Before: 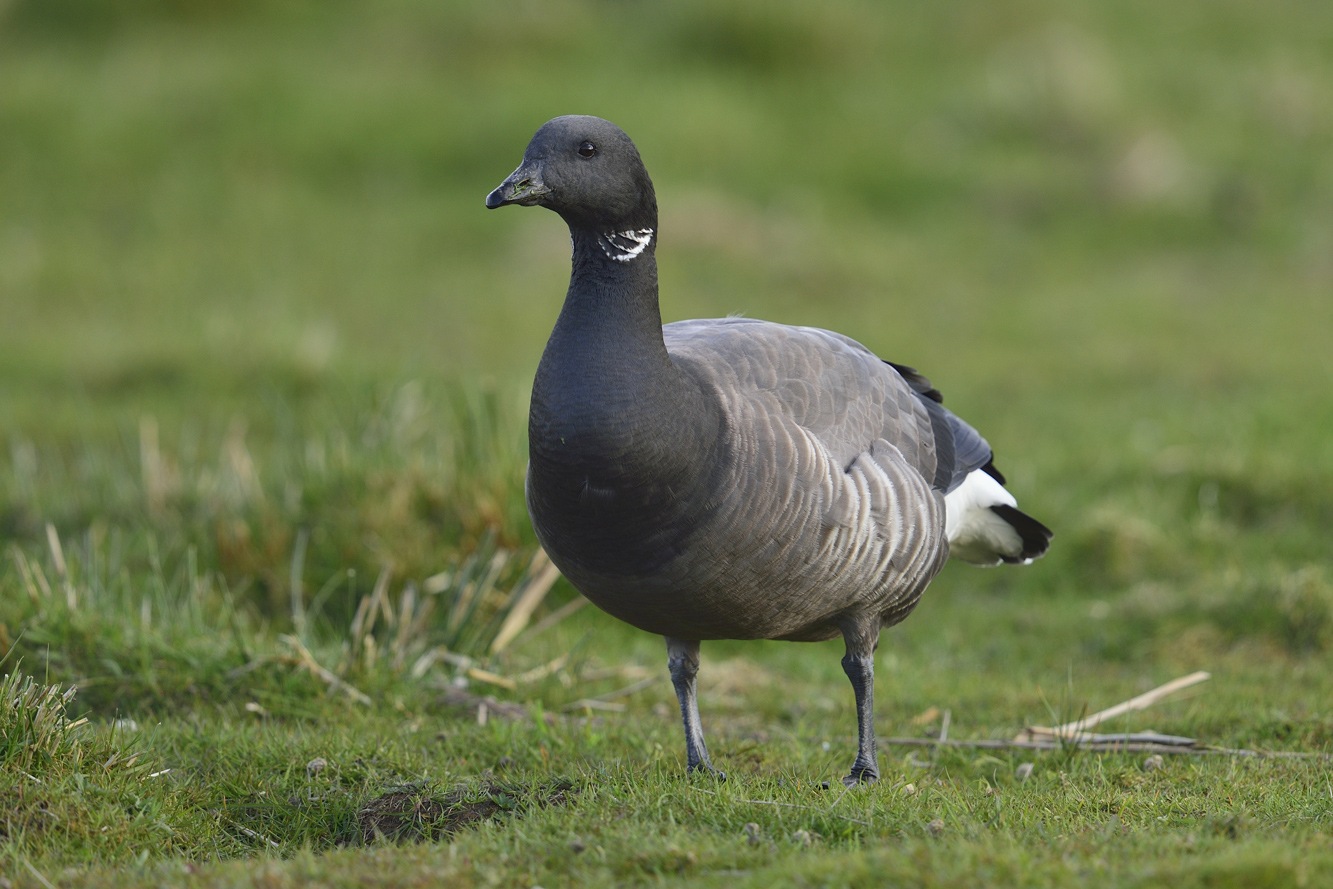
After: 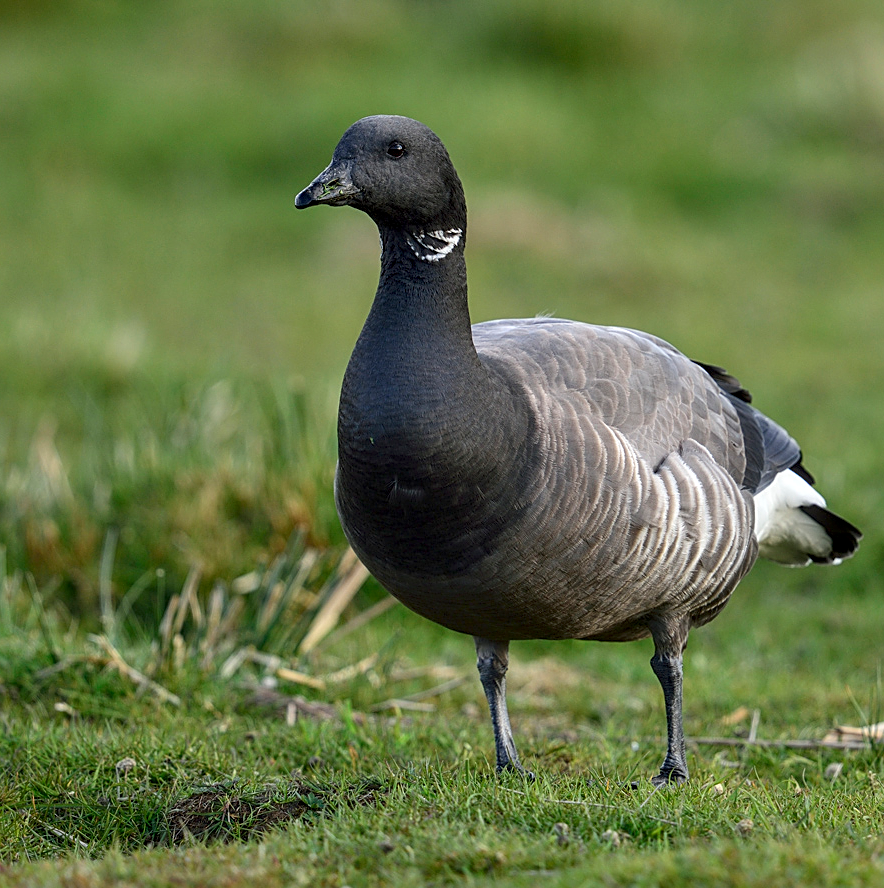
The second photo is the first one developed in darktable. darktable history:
exposure: black level correction 0.002, compensate highlight preservation false
crop and rotate: left 14.338%, right 19.302%
sharpen: on, module defaults
local contrast: detail 140%
levels: black 0.094%
